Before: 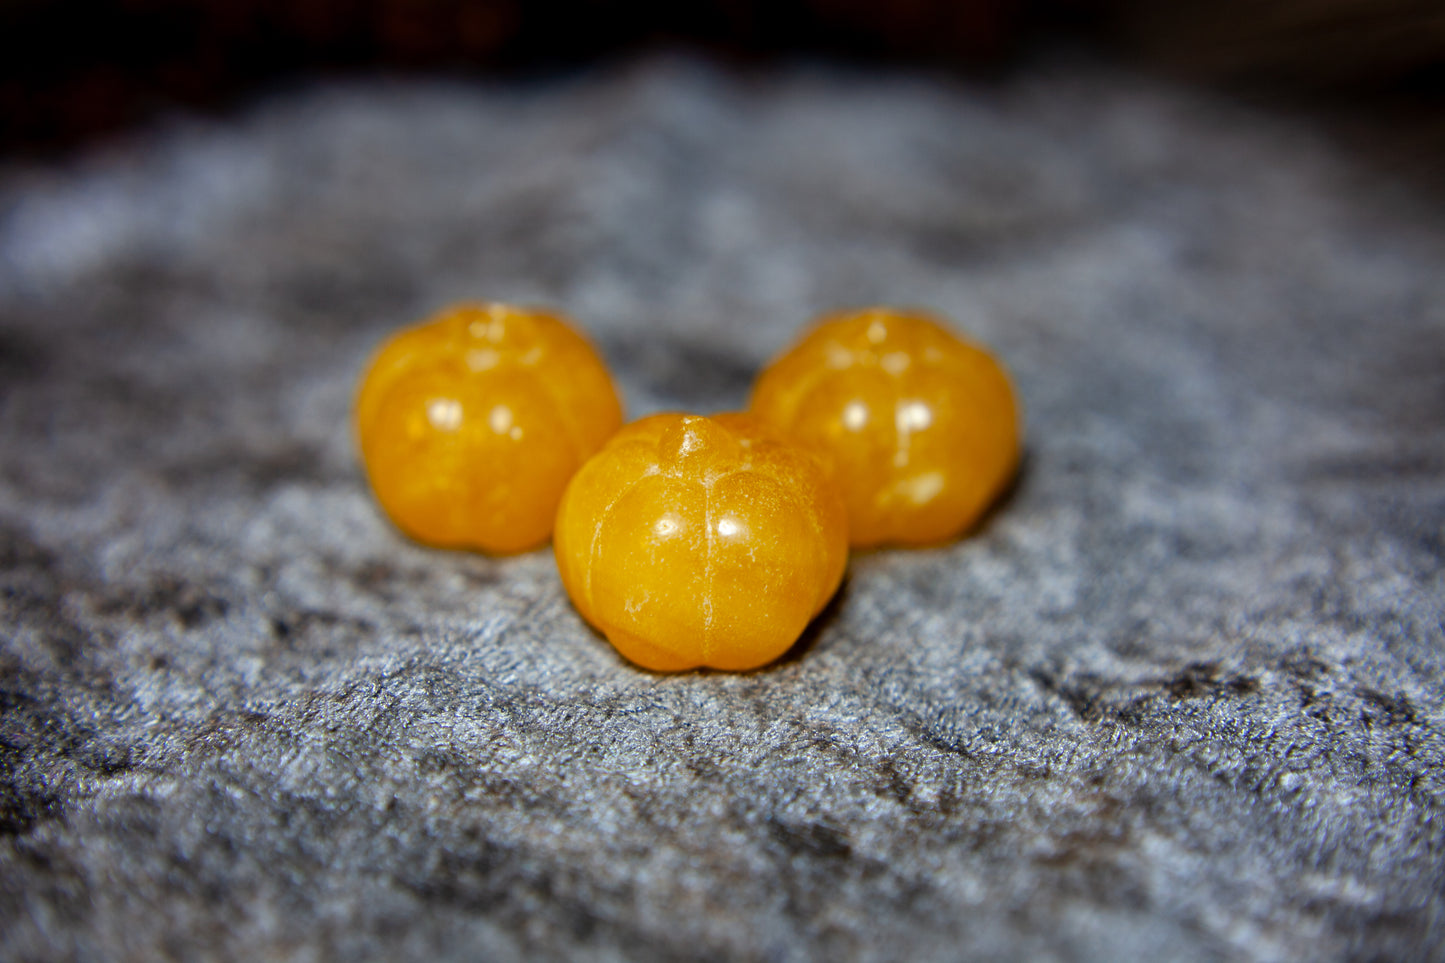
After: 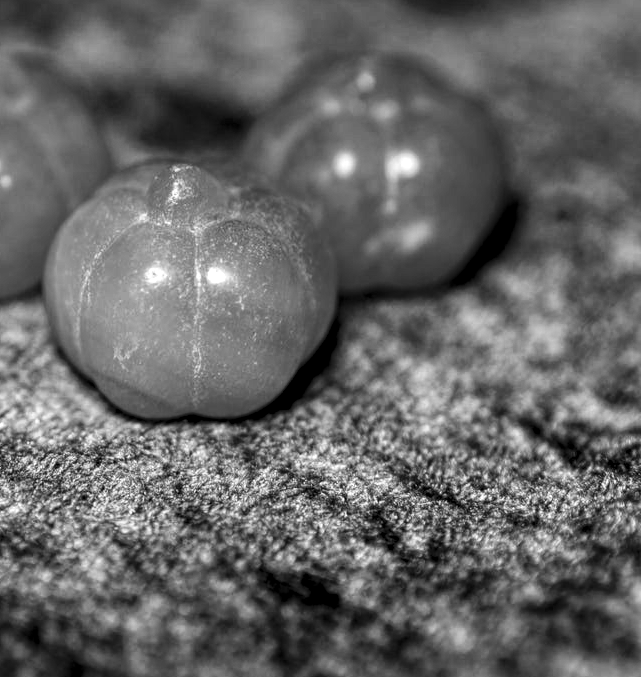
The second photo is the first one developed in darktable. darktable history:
color calibration: output gray [0.21, 0.42, 0.37, 0], gray › normalize channels true, illuminant same as pipeline (D50), adaptation XYZ, x 0.346, y 0.359, gamut compression 0
local contrast: highlights 100%, shadows 100%, detail 200%, midtone range 0.2
contrast brightness saturation: contrast 0.2, brightness -0.11, saturation 0.1
white balance: red 0.986, blue 1.01
crop: left 35.432%, top 26.233%, right 20.145%, bottom 3.432%
